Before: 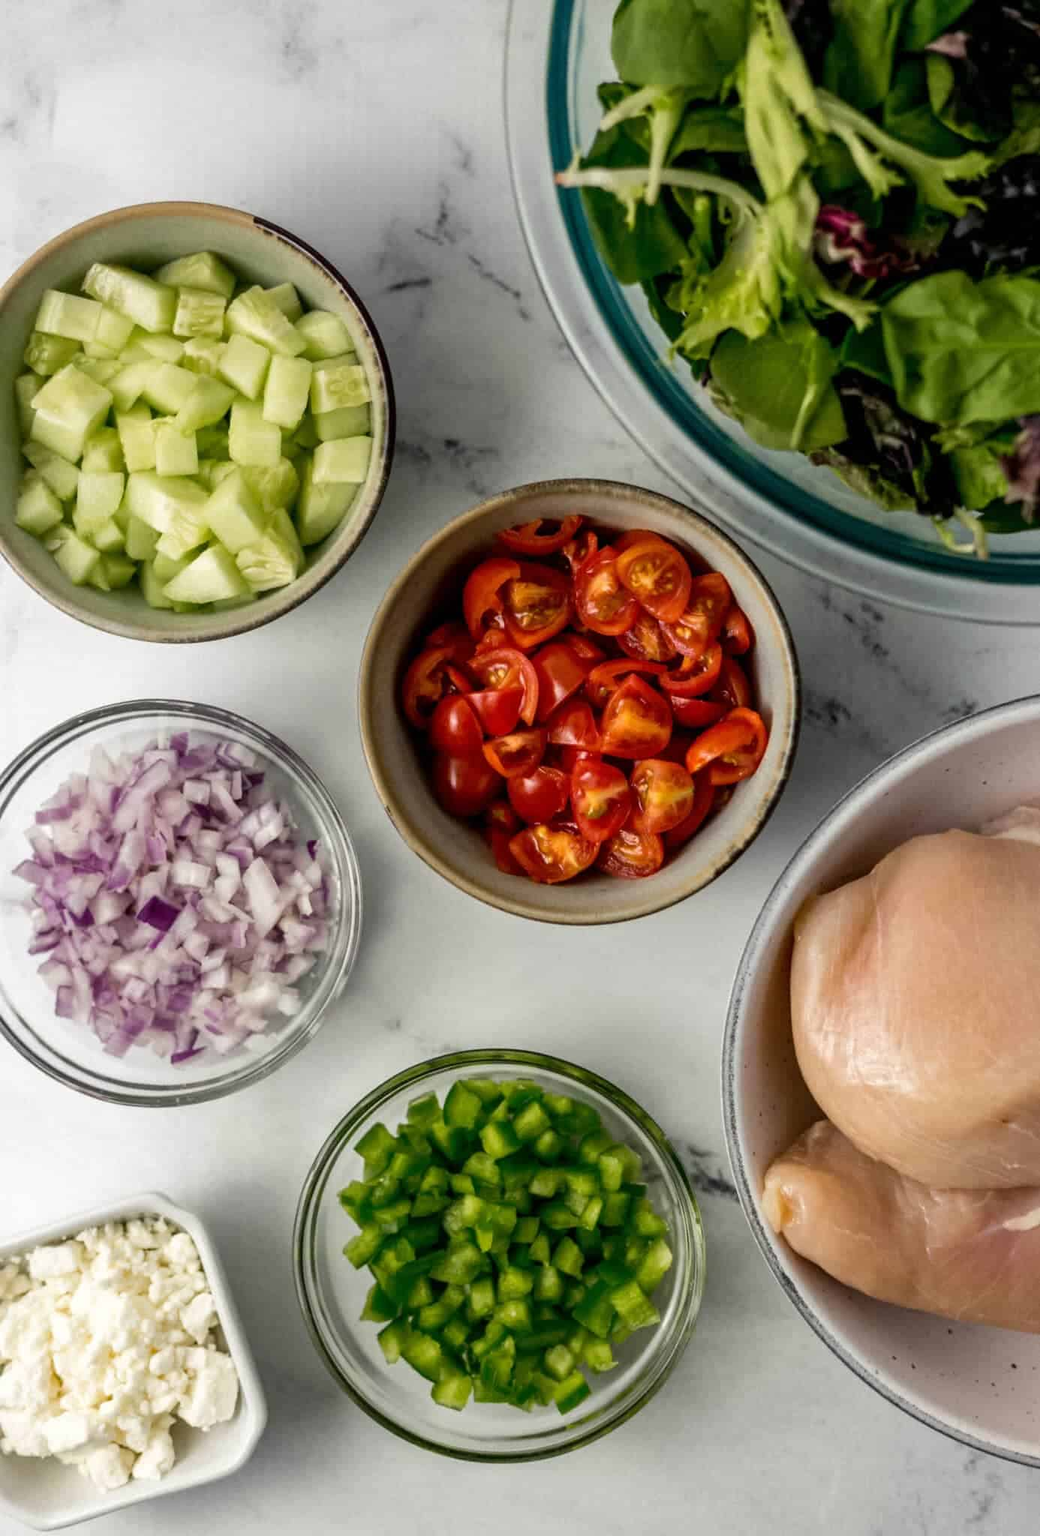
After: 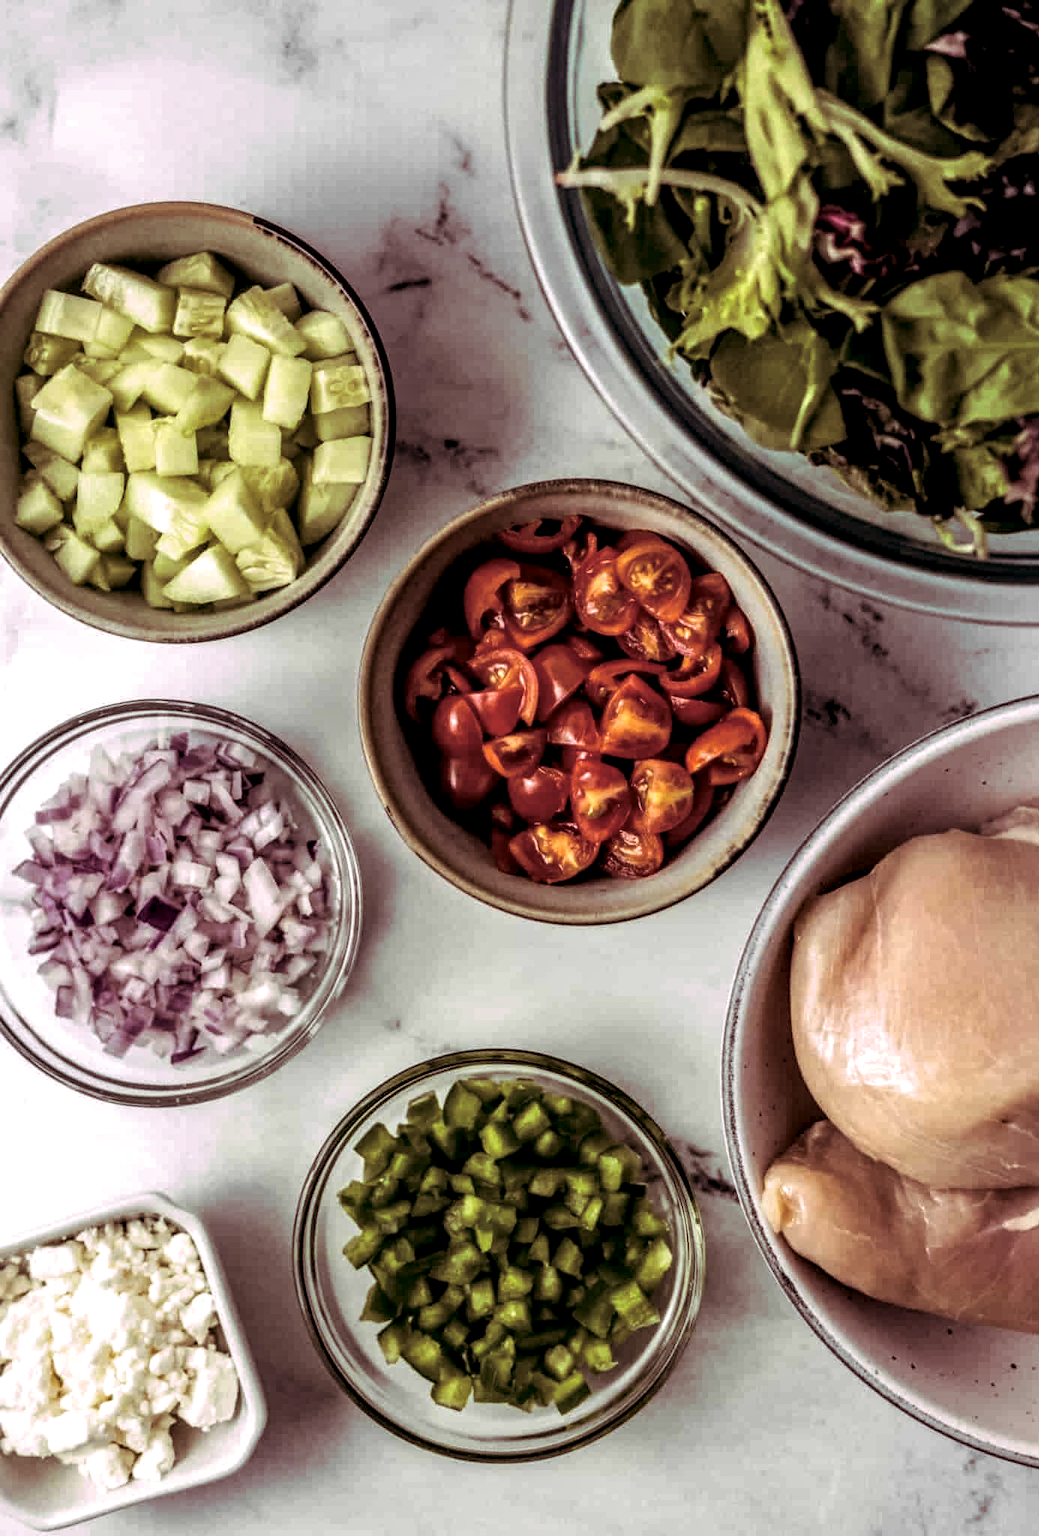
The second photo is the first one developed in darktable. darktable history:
color zones: curves: ch1 [(0, 0.469) (0.01, 0.469) (0.12, 0.446) (0.248, 0.469) (0.5, 0.5) (0.748, 0.5) (0.99, 0.469) (1, 0.469)]
local contrast: highlights 0%, shadows 0%, detail 182%
split-toning: highlights › hue 298.8°, highlights › saturation 0.73, compress 41.76%
